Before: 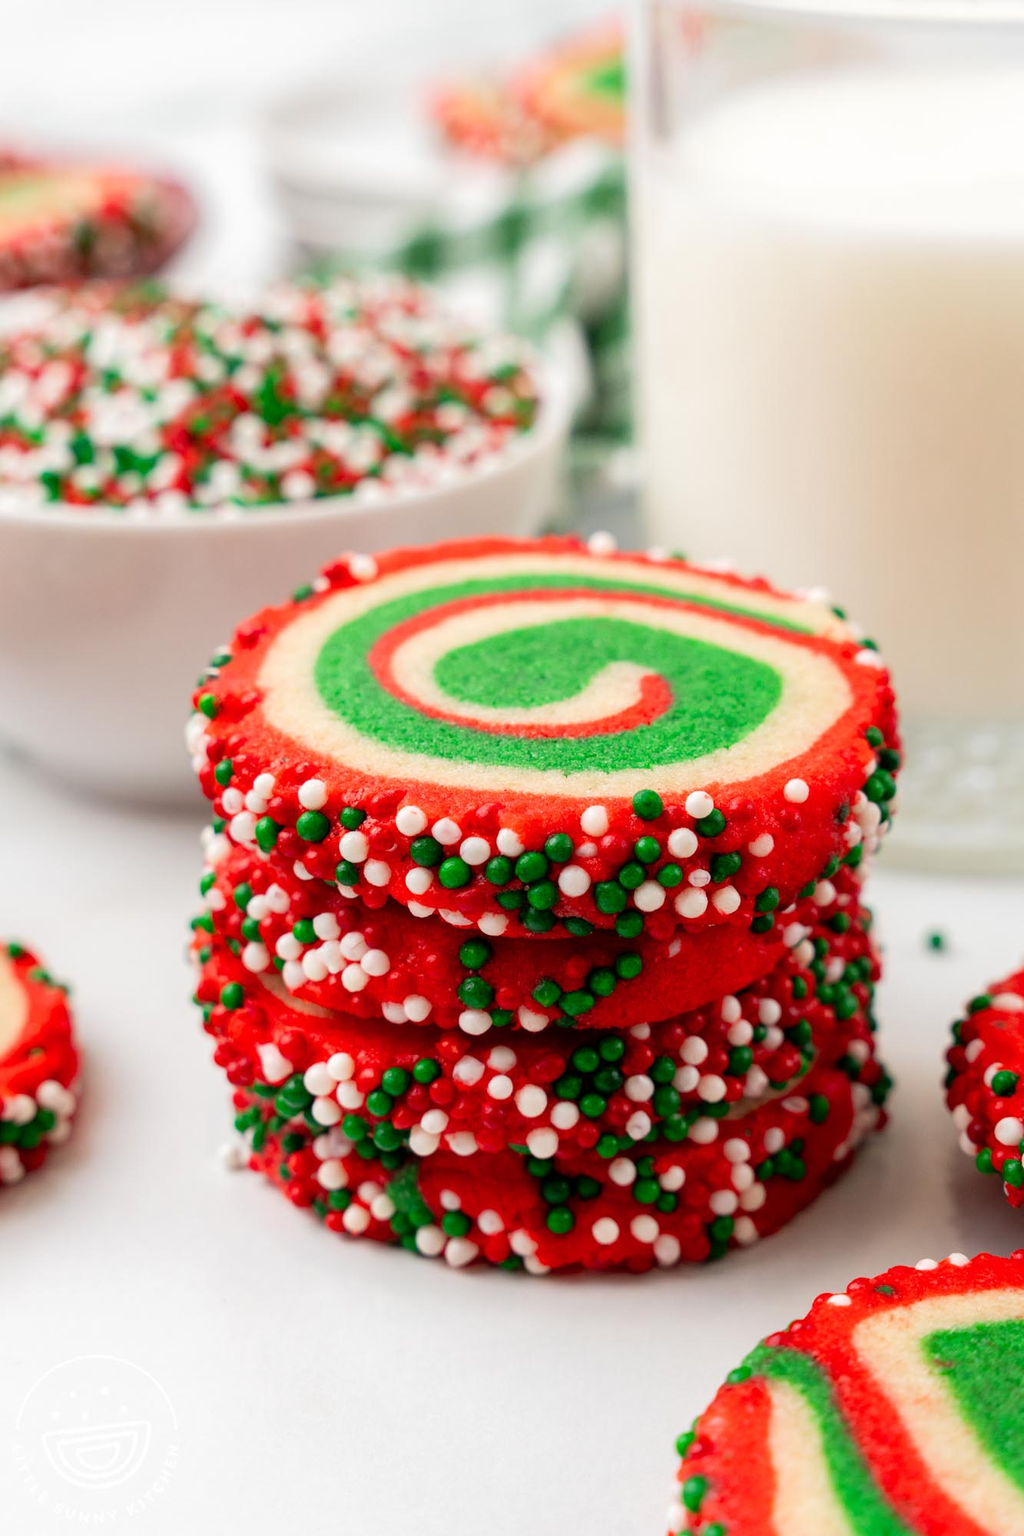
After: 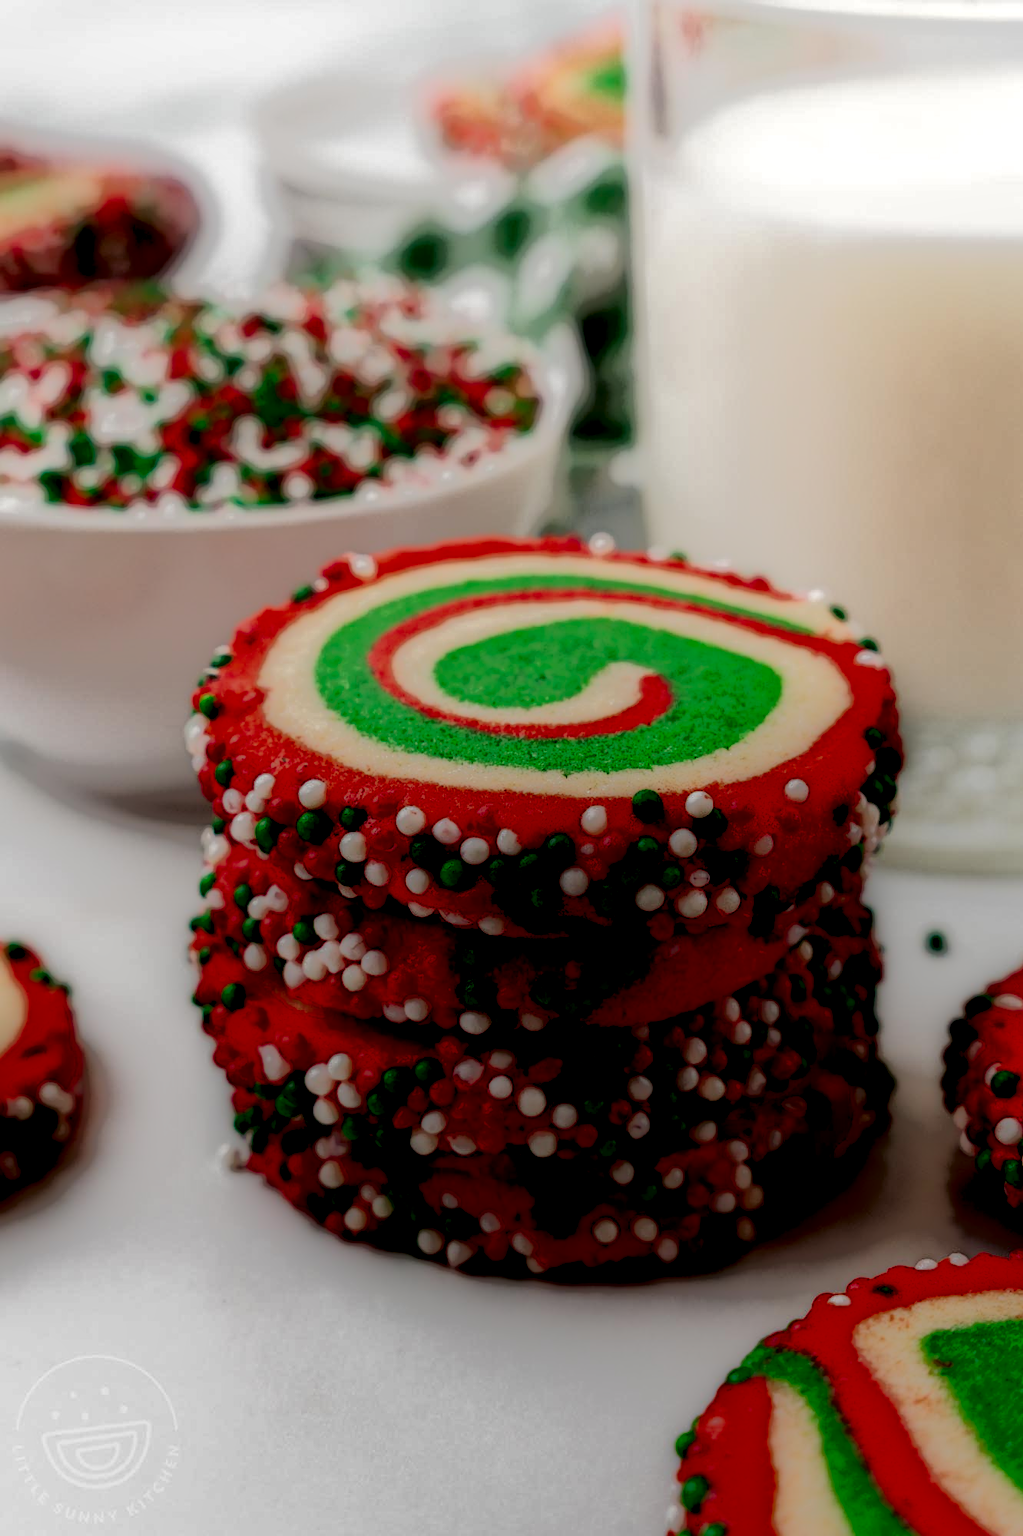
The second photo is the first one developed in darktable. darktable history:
local contrast: highlights 4%, shadows 234%, detail 164%, midtone range 0.006
